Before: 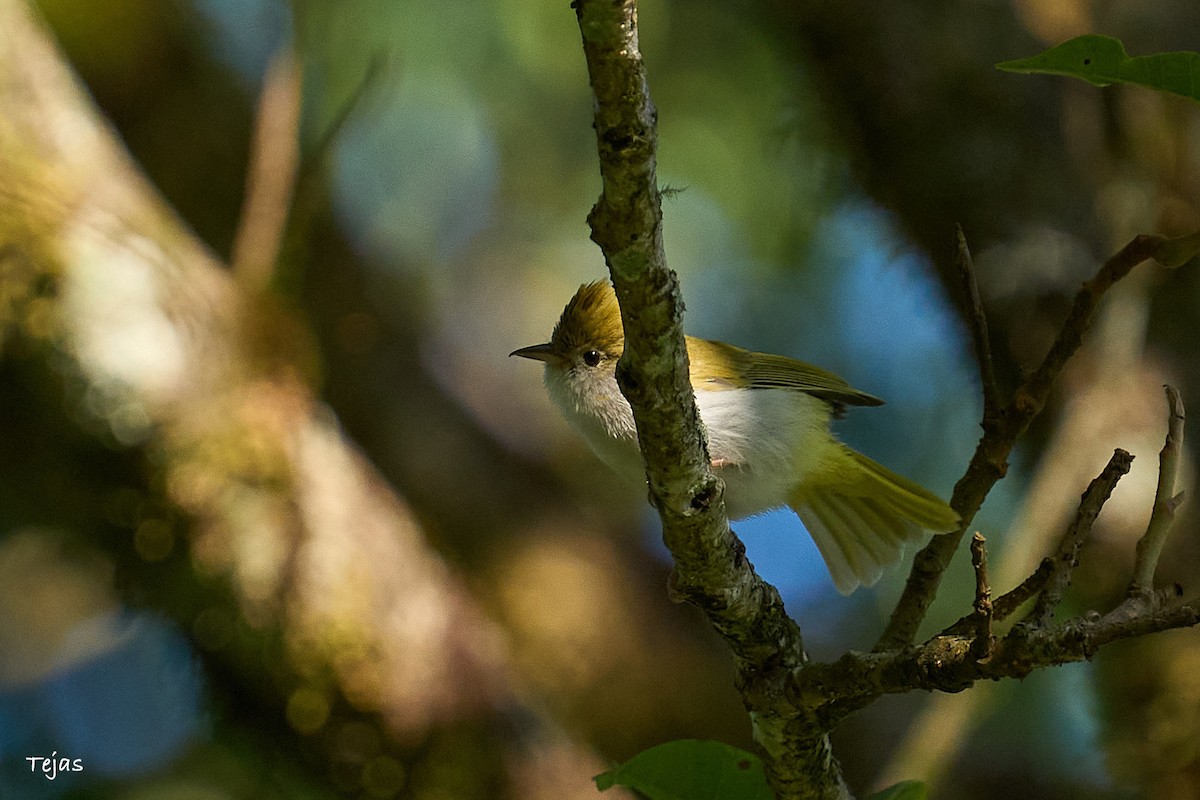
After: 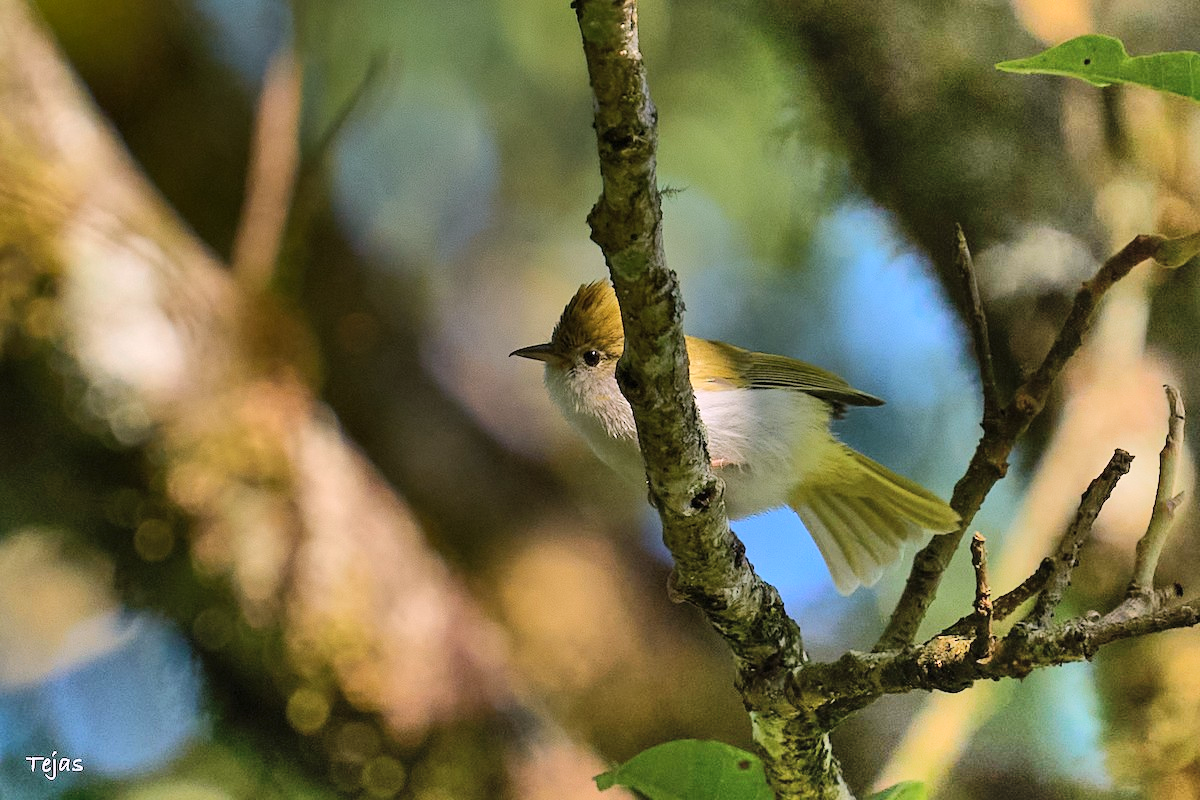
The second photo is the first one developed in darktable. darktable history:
shadows and highlights: radius 123.98, shadows 100, white point adjustment -3, highlights -100, highlights color adjustment 89.84%, soften with gaussian
white balance: red 1.05, blue 1.072
